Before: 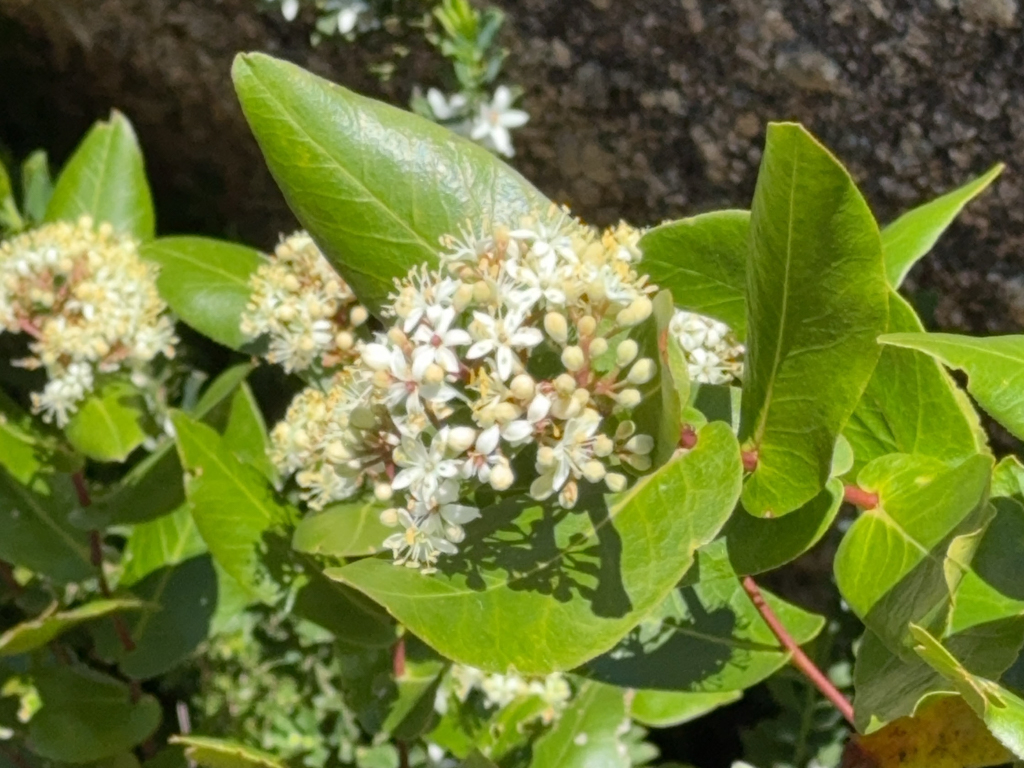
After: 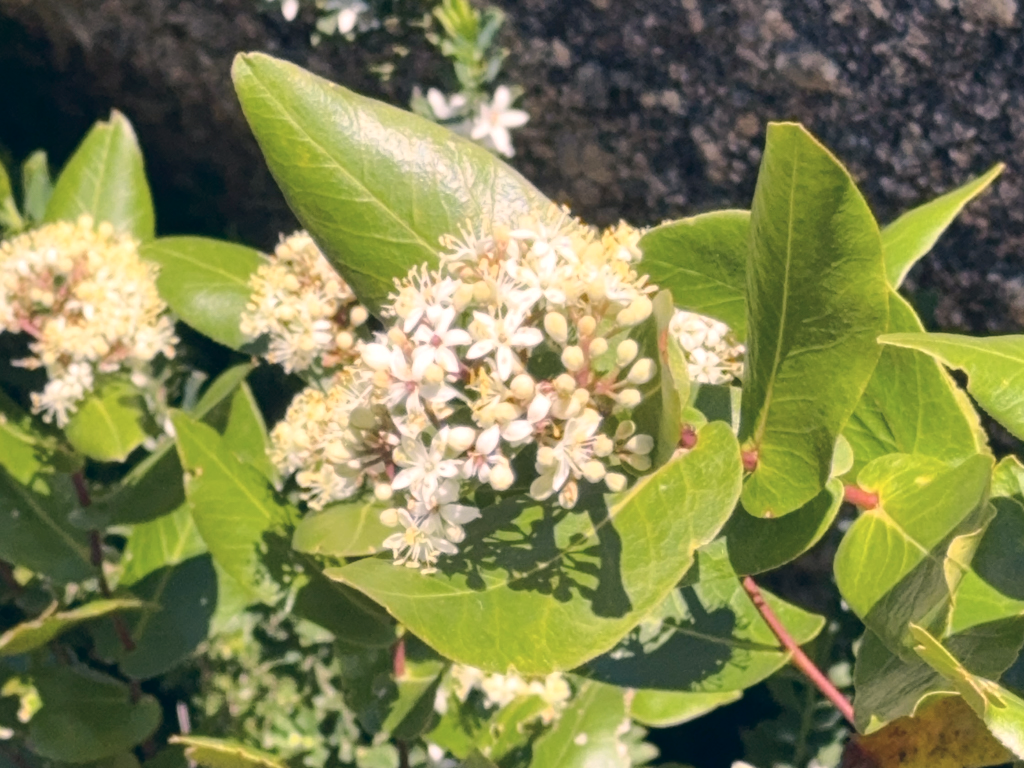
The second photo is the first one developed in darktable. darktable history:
levels: levels [0, 0.478, 1]
exposure: exposure 0.173 EV, compensate highlight preservation false
tone curve: curves: ch0 [(0, 0.021) (0.059, 0.053) (0.212, 0.18) (0.337, 0.304) (0.495, 0.505) (0.725, 0.731) (0.89, 0.919) (1, 1)]; ch1 [(0, 0) (0.094, 0.081) (0.285, 0.299) (0.403, 0.436) (0.479, 0.475) (0.54, 0.55) (0.615, 0.637) (0.683, 0.688) (1, 1)]; ch2 [(0, 0) (0.257, 0.217) (0.434, 0.434) (0.498, 0.507) (0.527, 0.542) (0.597, 0.587) (0.658, 0.595) (1, 1)], color space Lab, linked channels, preserve colors none
color correction: highlights a* 13.77, highlights b* 5.66, shadows a* -4.94, shadows b* -15.95, saturation 0.862
